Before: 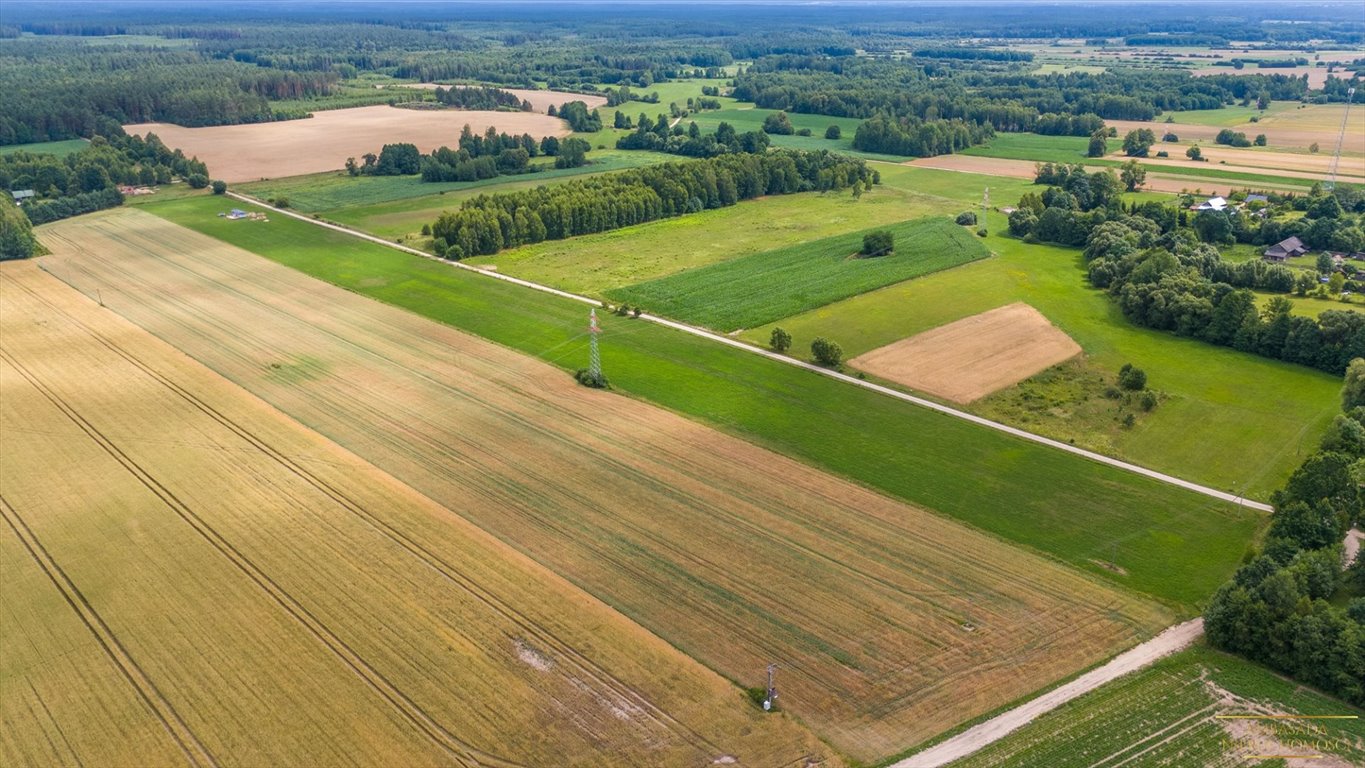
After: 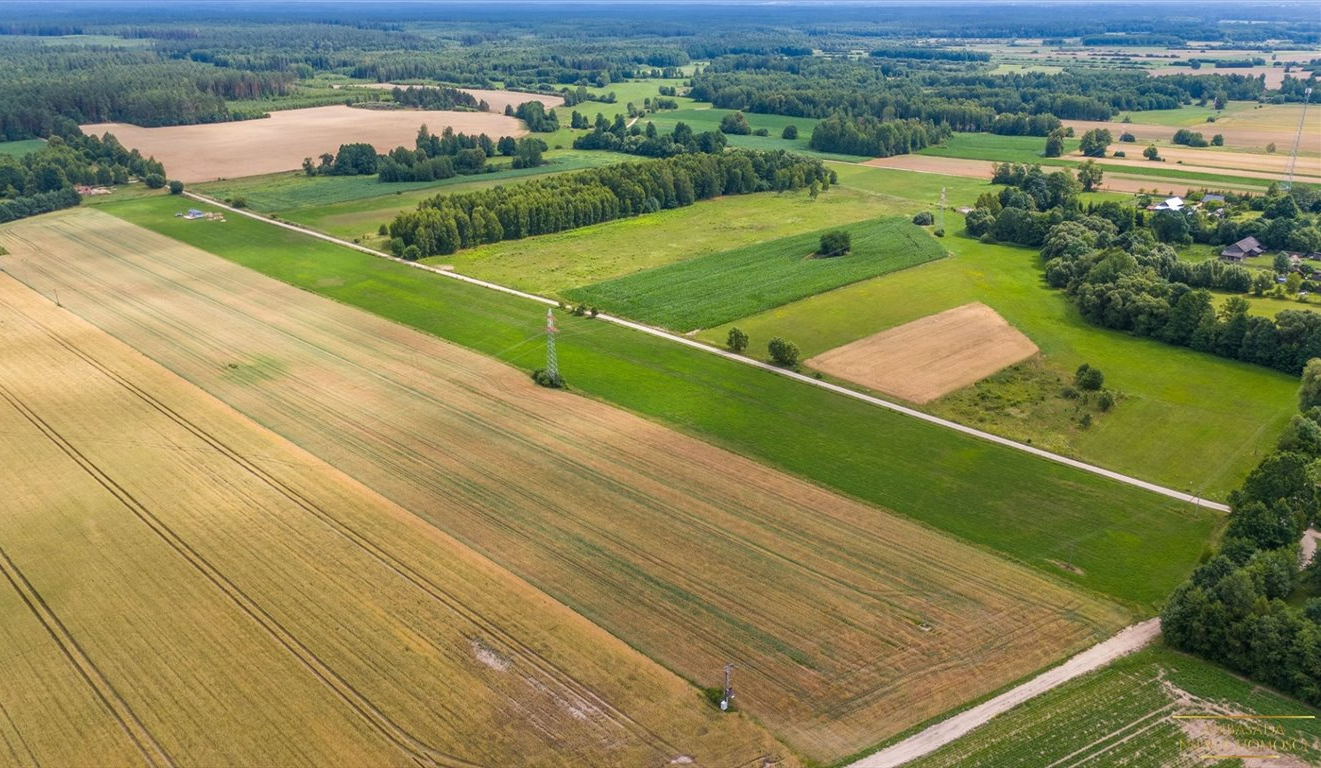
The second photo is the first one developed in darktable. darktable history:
crop and rotate: left 3.203%
